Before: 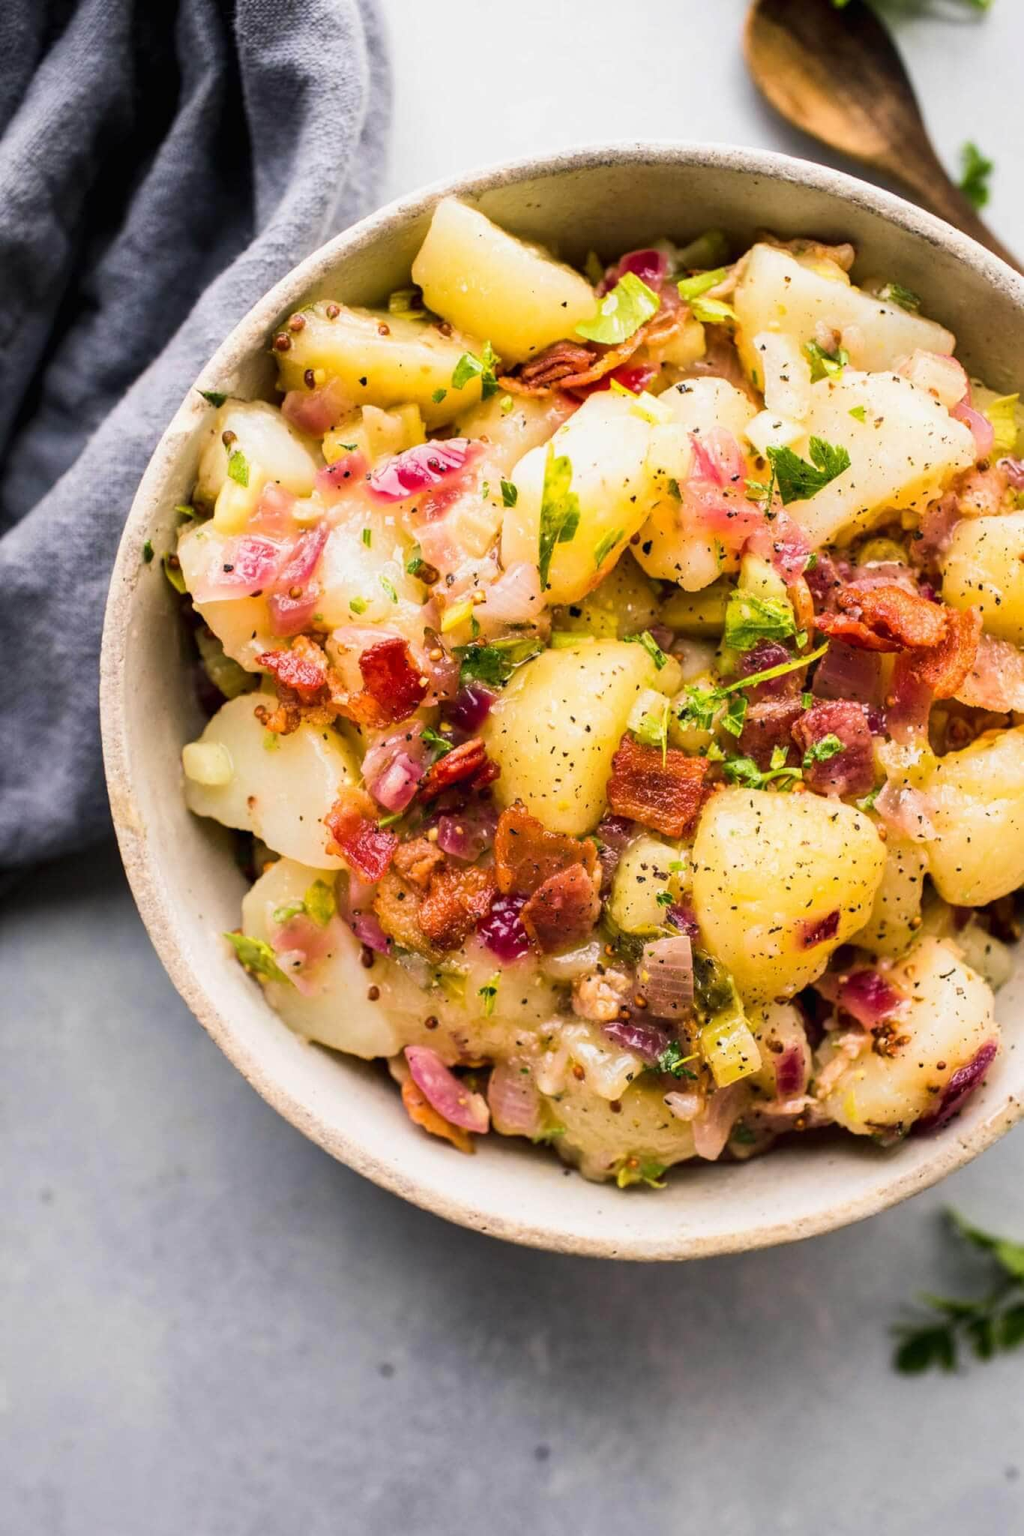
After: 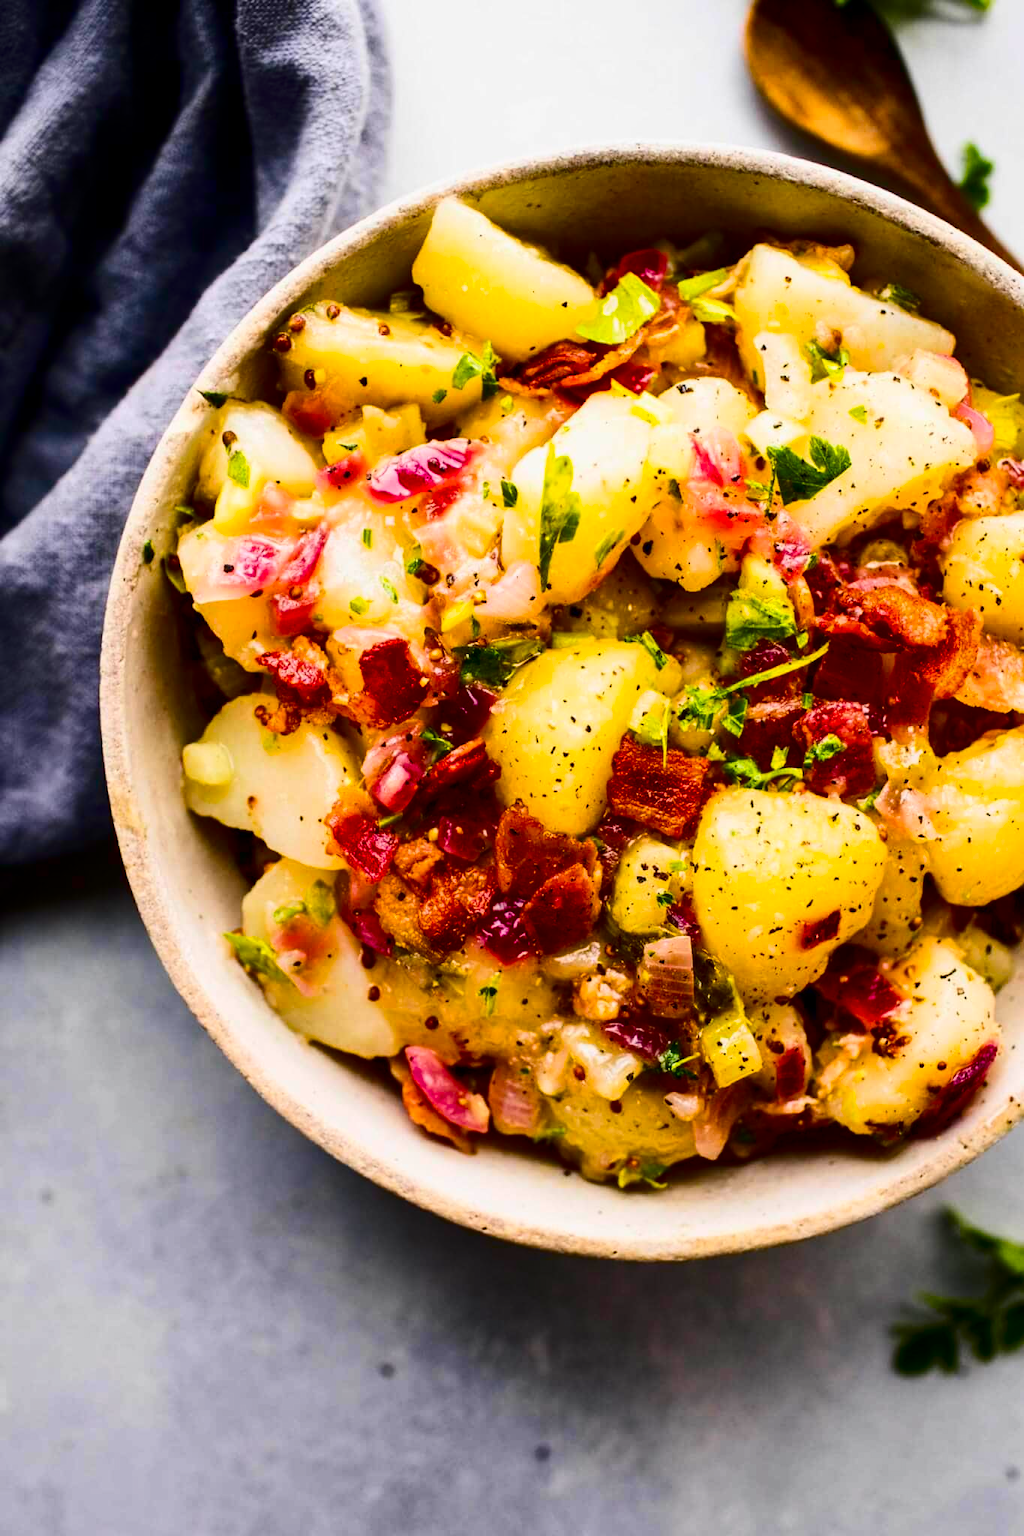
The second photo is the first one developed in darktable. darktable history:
color balance rgb: linear chroma grading › shadows 18.911%, linear chroma grading › highlights 3.947%, linear chroma grading › mid-tones 9.947%, perceptual saturation grading › global saturation 30.339%
contrast brightness saturation: contrast 0.239, brightness -0.222, saturation 0.141
